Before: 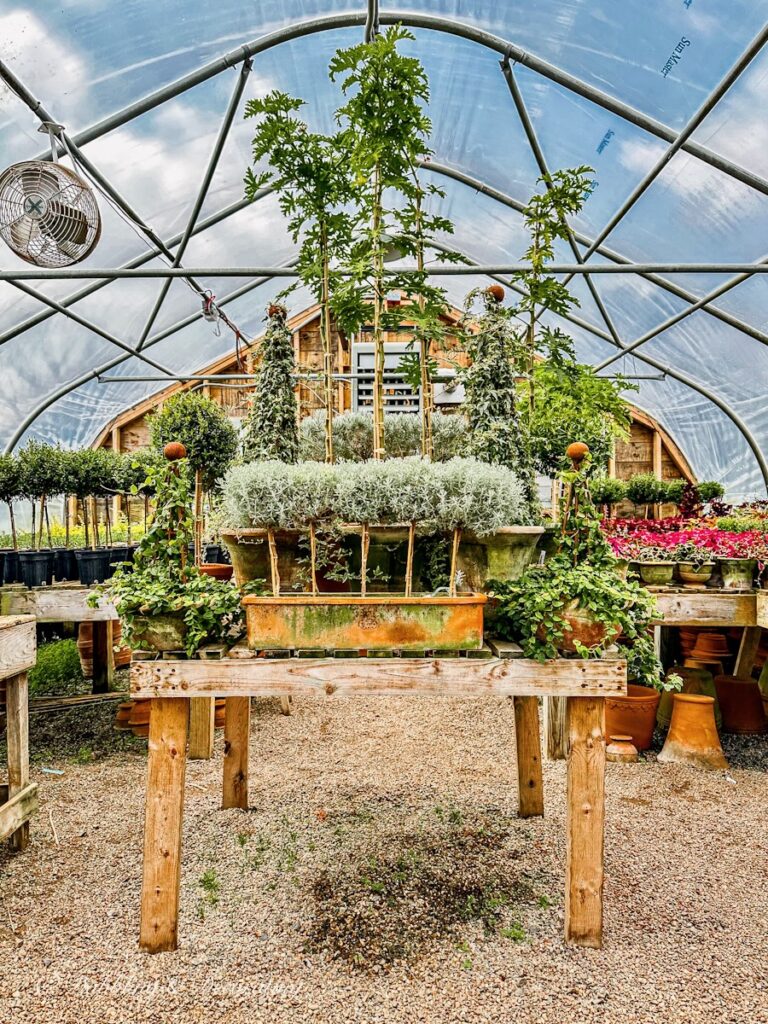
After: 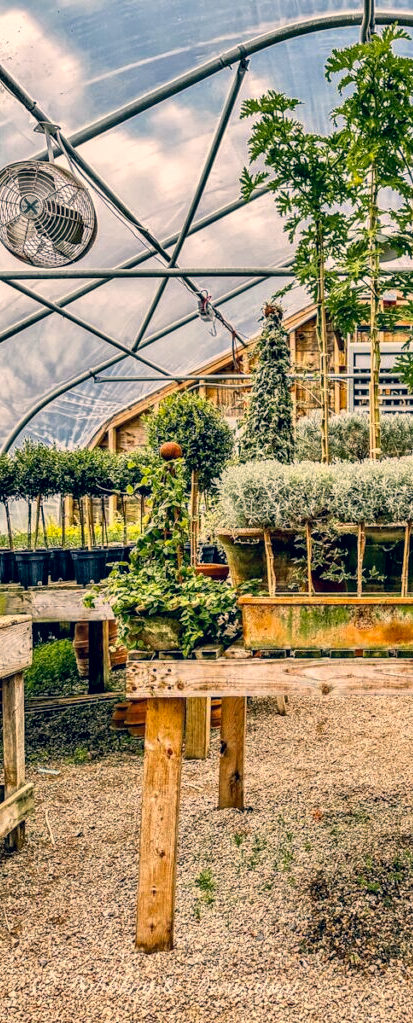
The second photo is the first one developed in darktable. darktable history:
color correction: highlights a* 10.32, highlights b* 14.66, shadows a* -9.59, shadows b* -15.02
crop: left 0.587%, right 45.588%, bottom 0.086%
local contrast: on, module defaults
